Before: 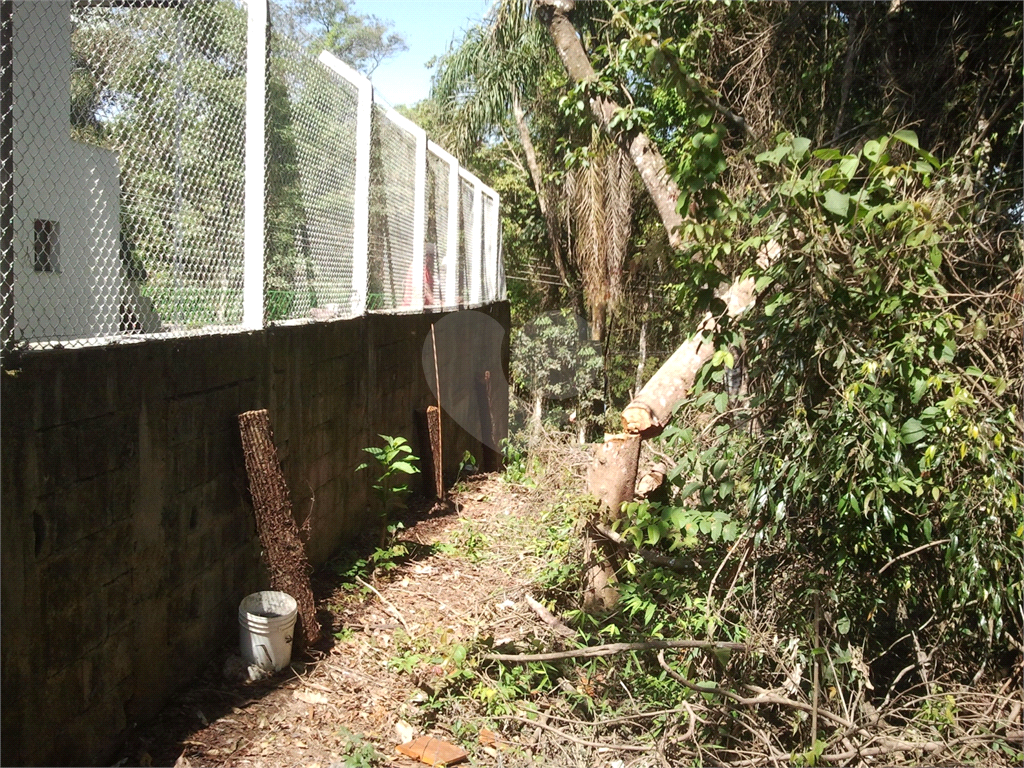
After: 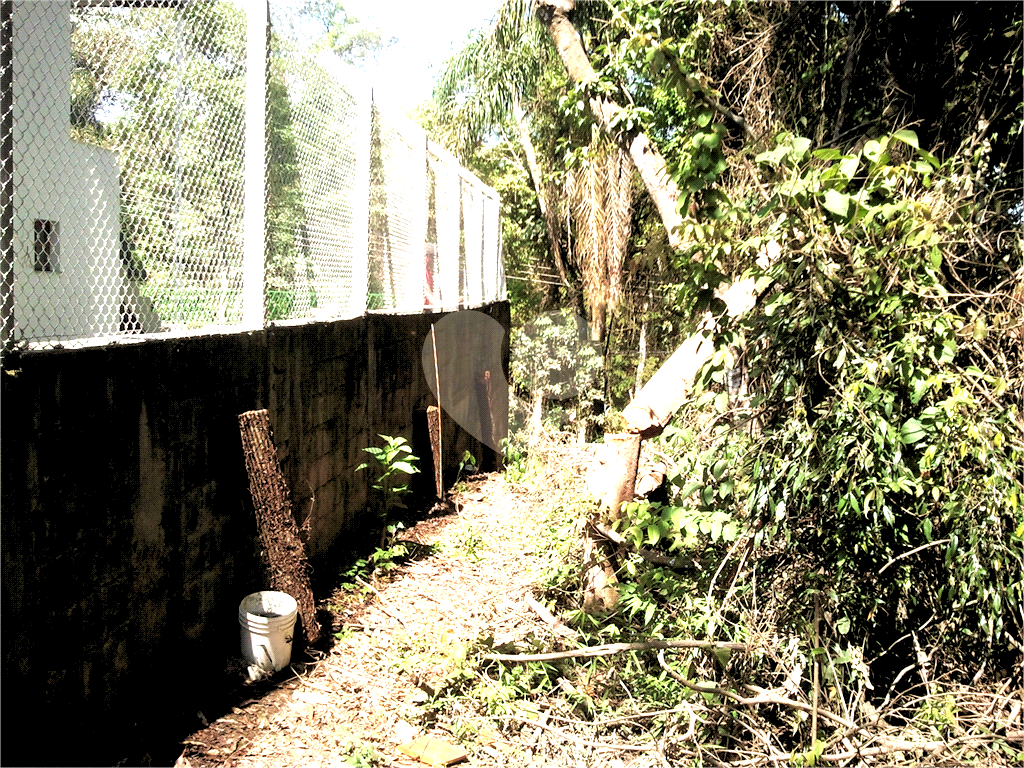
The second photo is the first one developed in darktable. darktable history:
exposure: black level correction 0, exposure 1 EV, compensate exposure bias true, compensate highlight preservation false
velvia: on, module defaults
rgb levels: levels [[0.034, 0.472, 0.904], [0, 0.5, 1], [0, 0.5, 1]]
